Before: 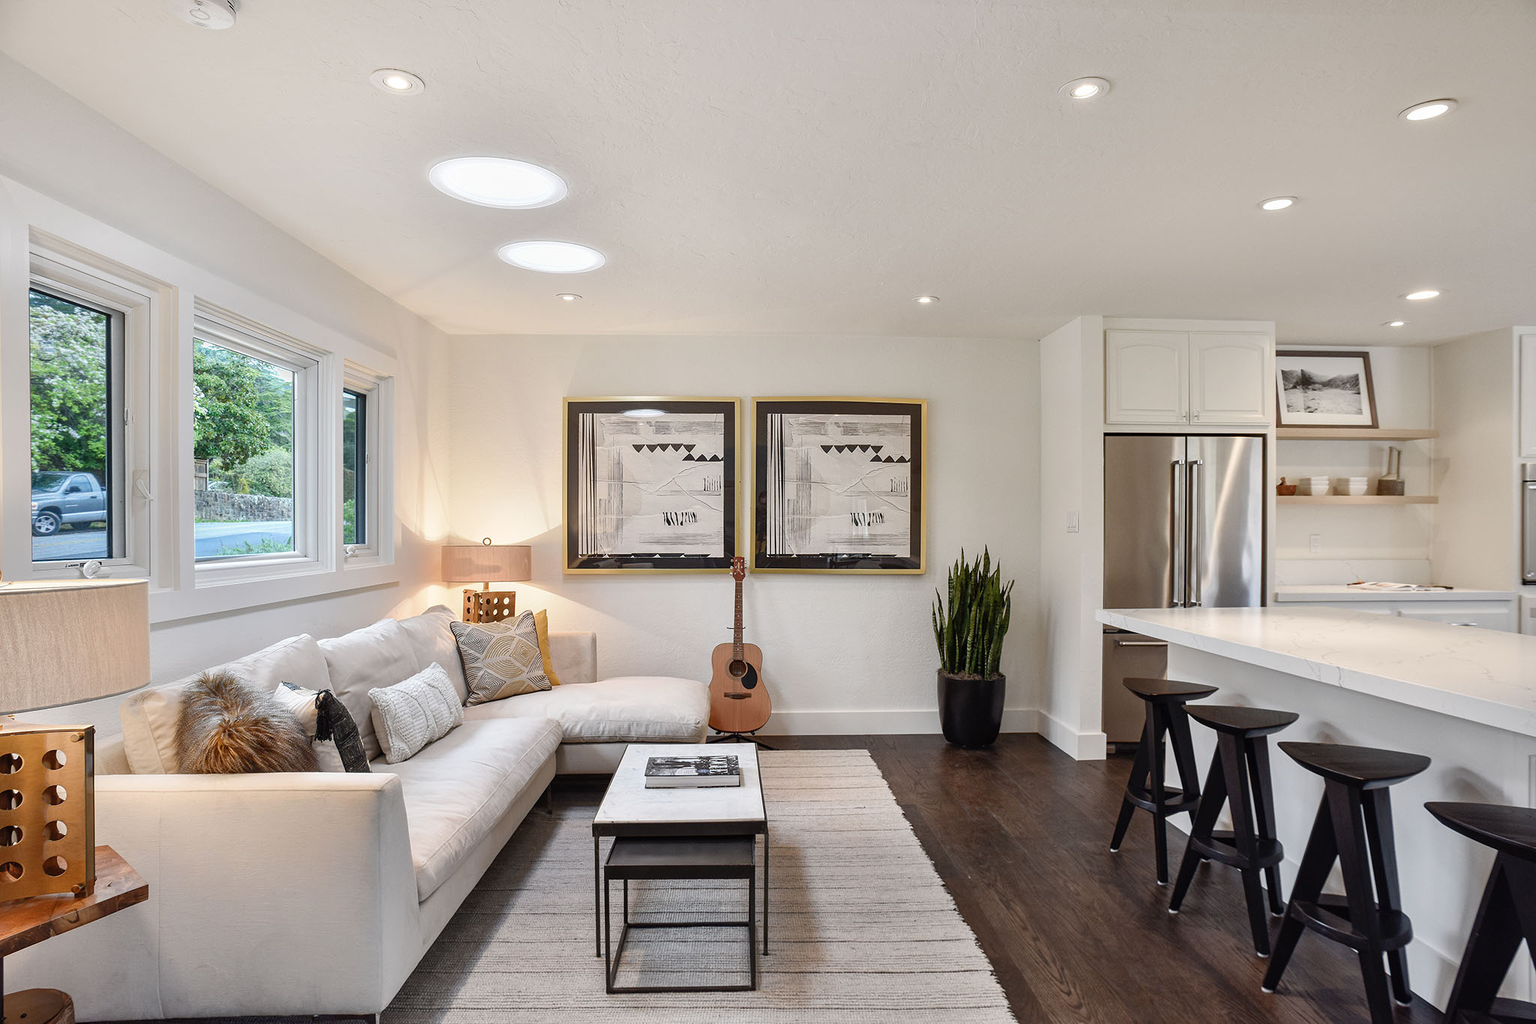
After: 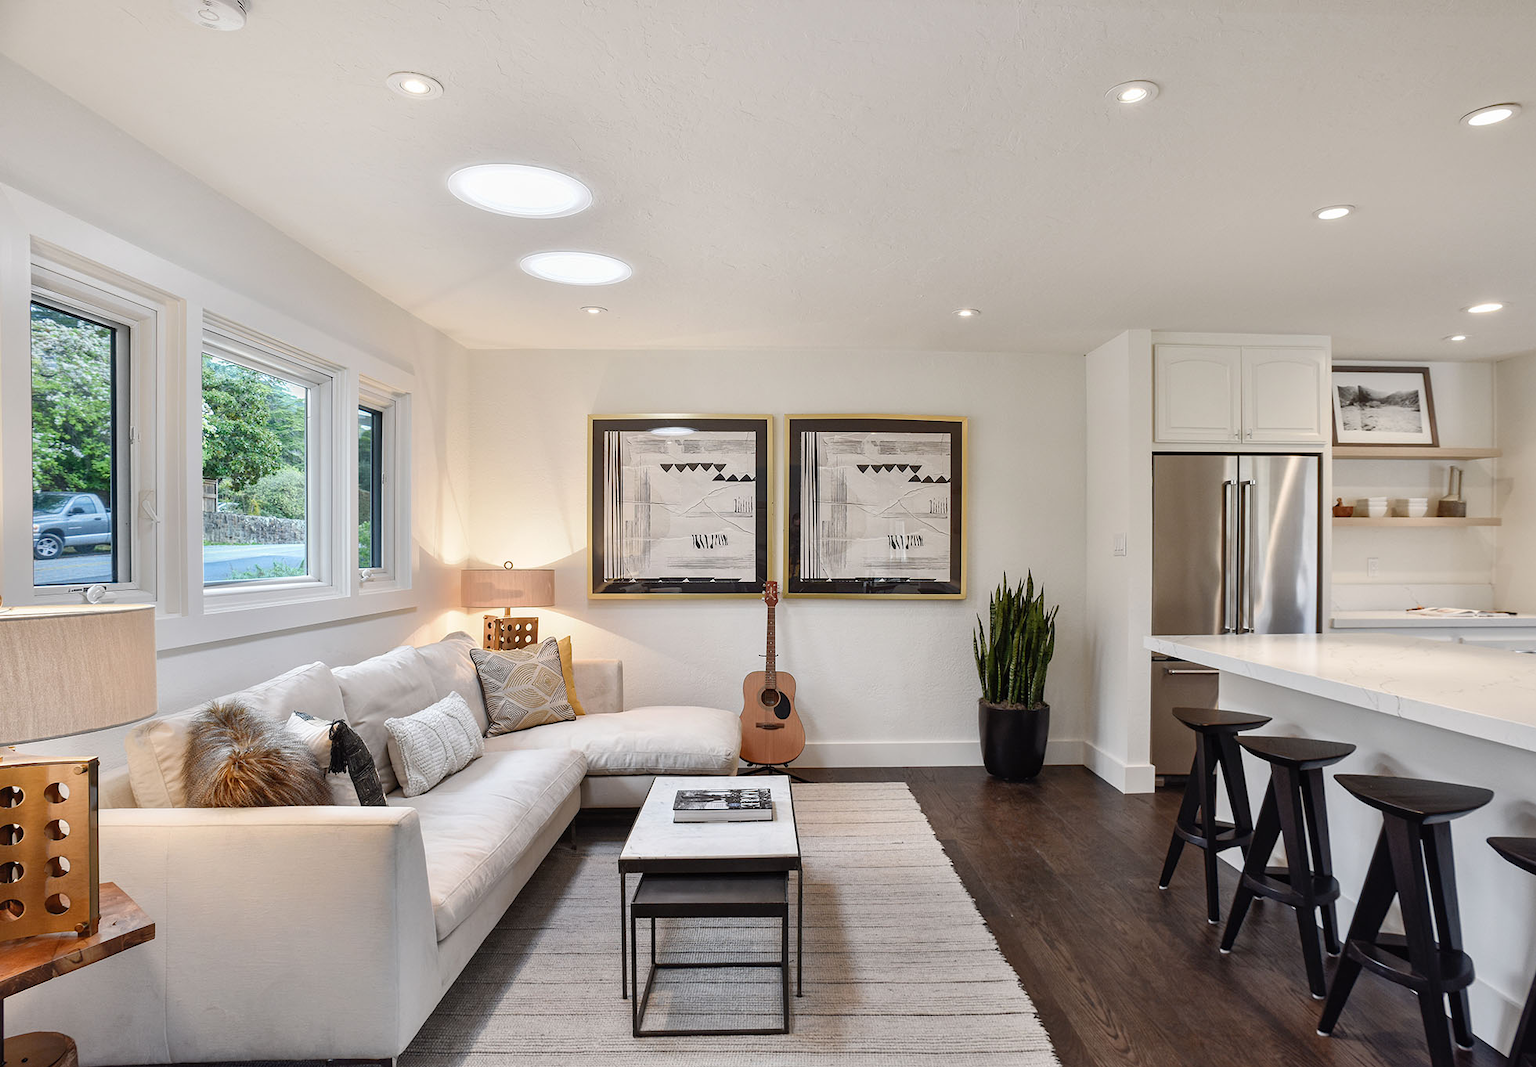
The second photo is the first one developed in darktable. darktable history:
crop: right 4.175%, bottom 0.042%
